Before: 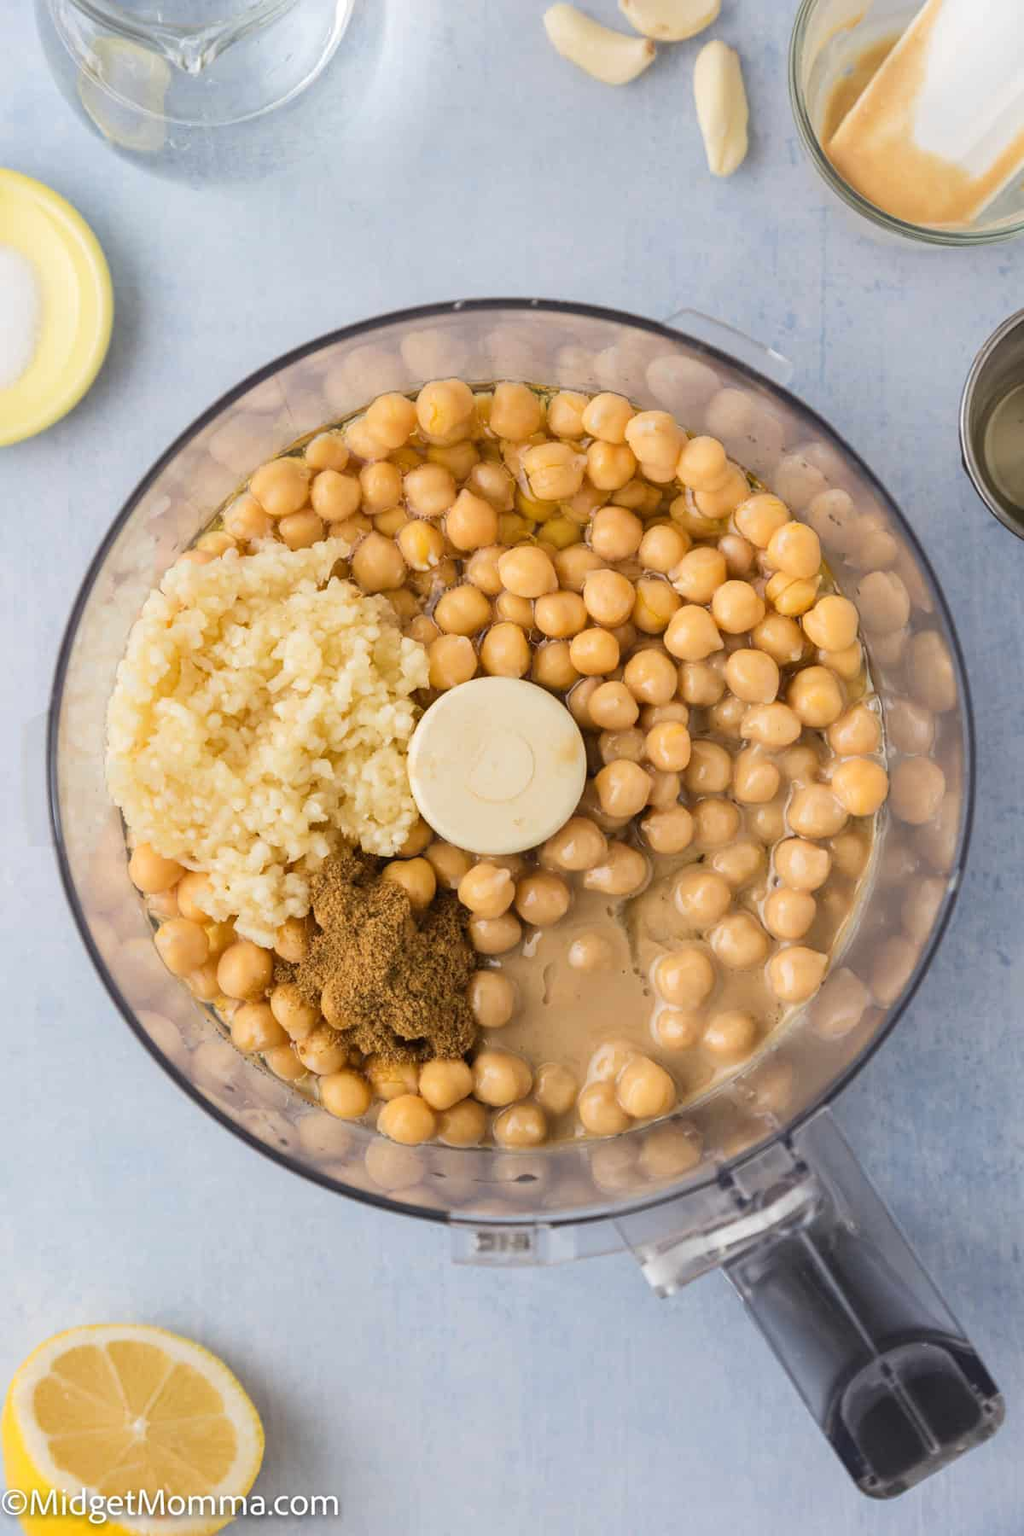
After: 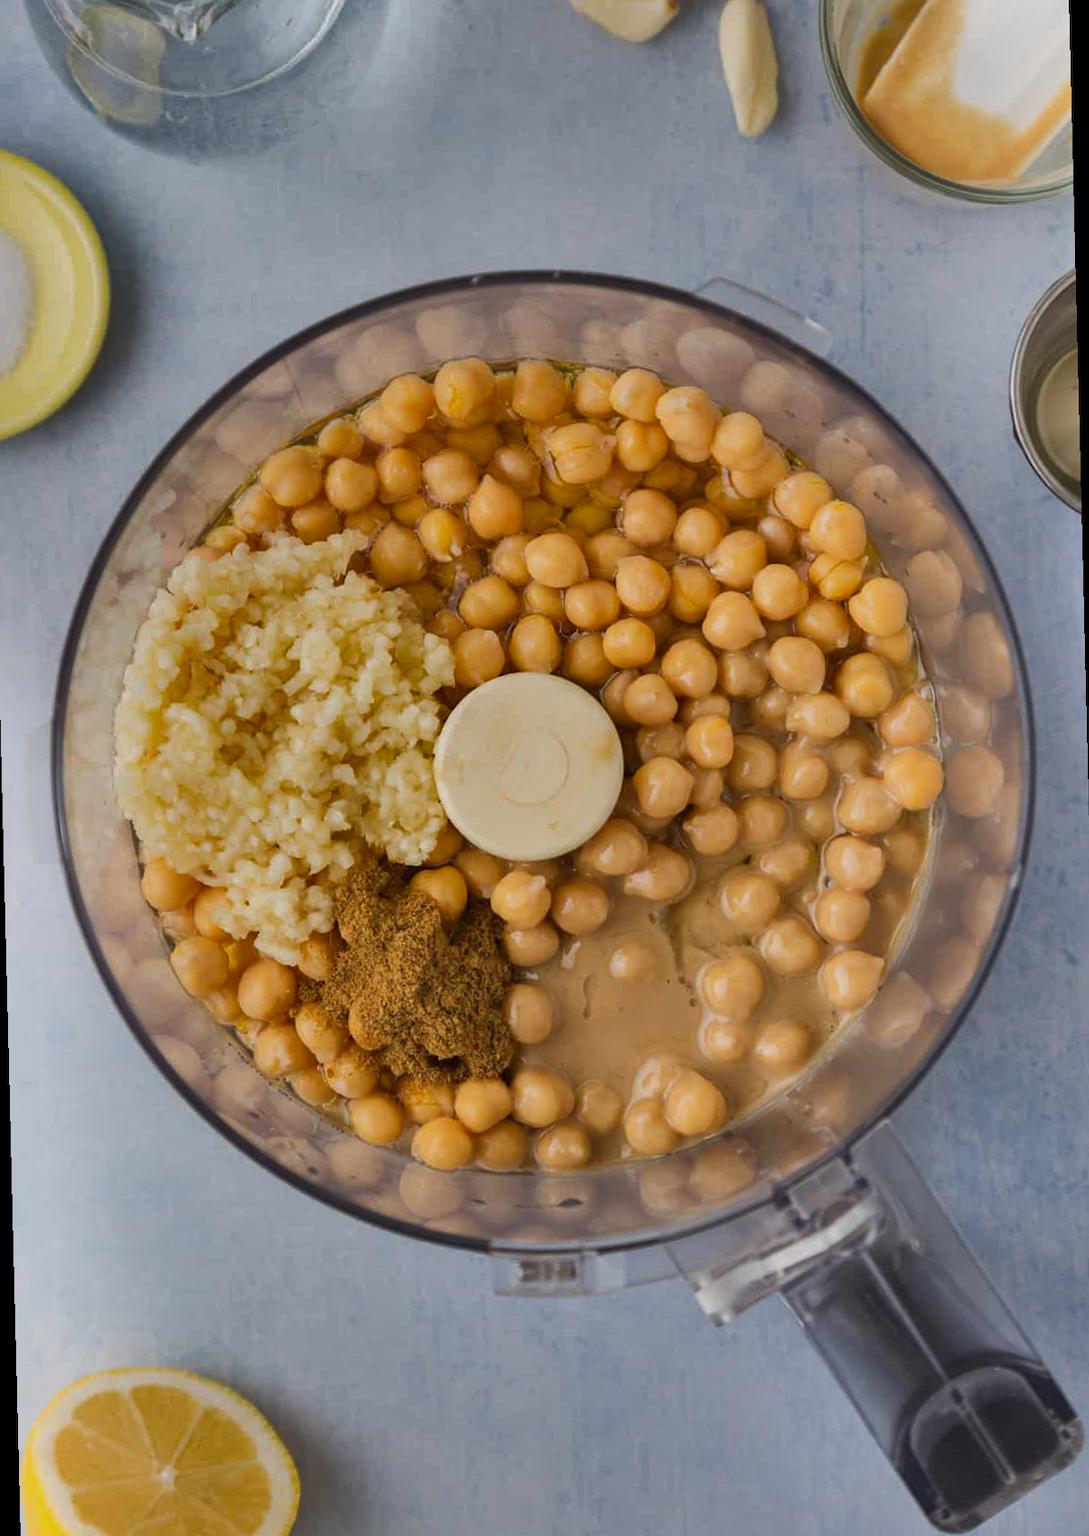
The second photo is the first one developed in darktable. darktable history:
shadows and highlights: shadows 80.73, white point adjustment -9.07, highlights -61.46, soften with gaussian
rotate and perspective: rotation -1.42°, crop left 0.016, crop right 0.984, crop top 0.035, crop bottom 0.965
